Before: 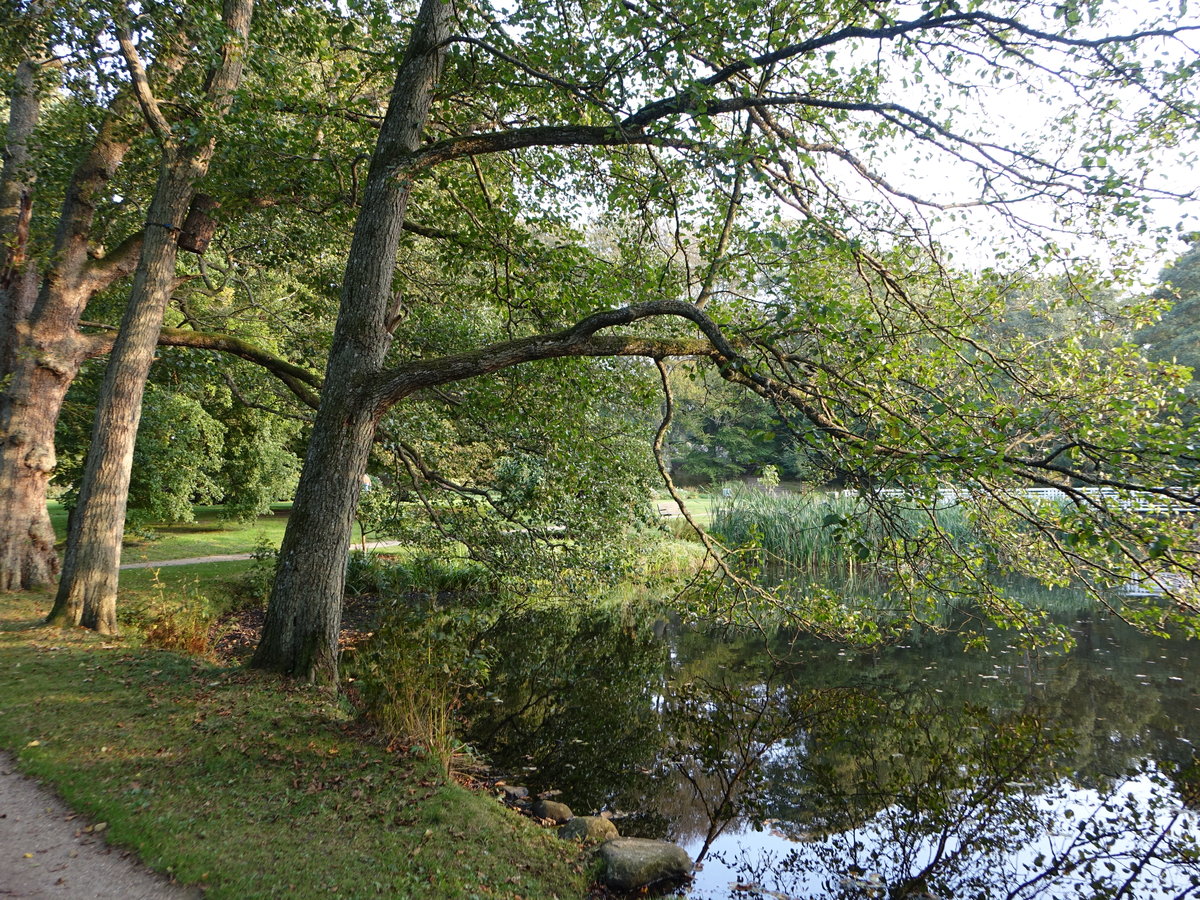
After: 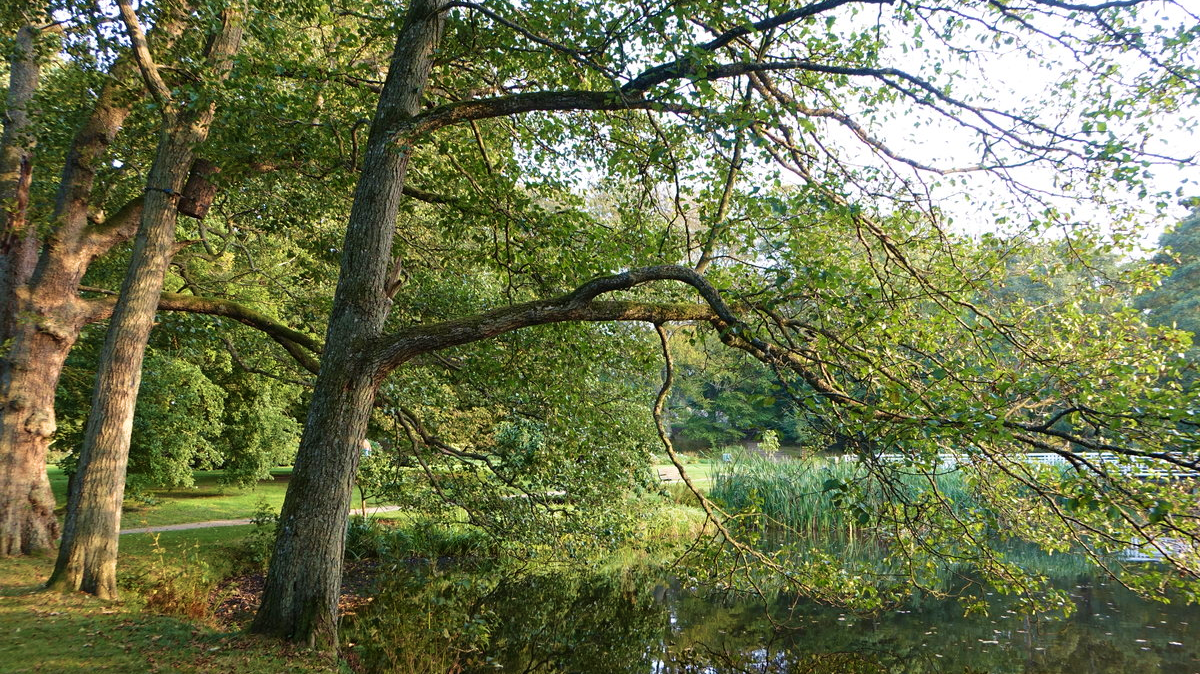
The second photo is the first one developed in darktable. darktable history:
crop: top 3.975%, bottom 21.117%
velvia: strength 44.99%
